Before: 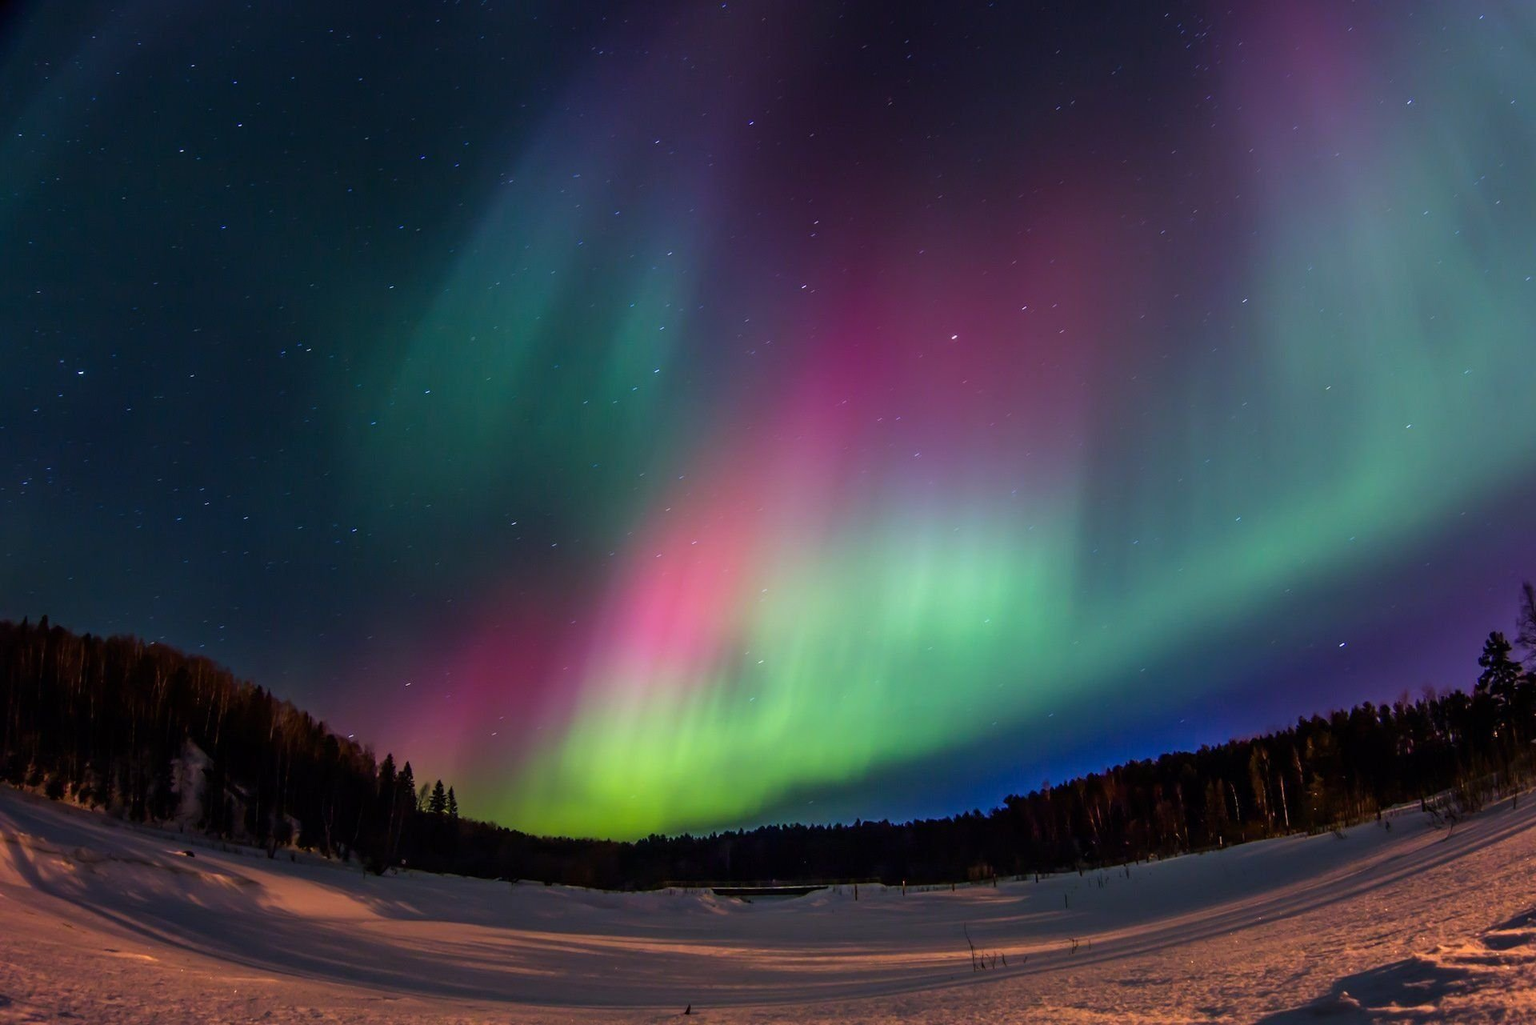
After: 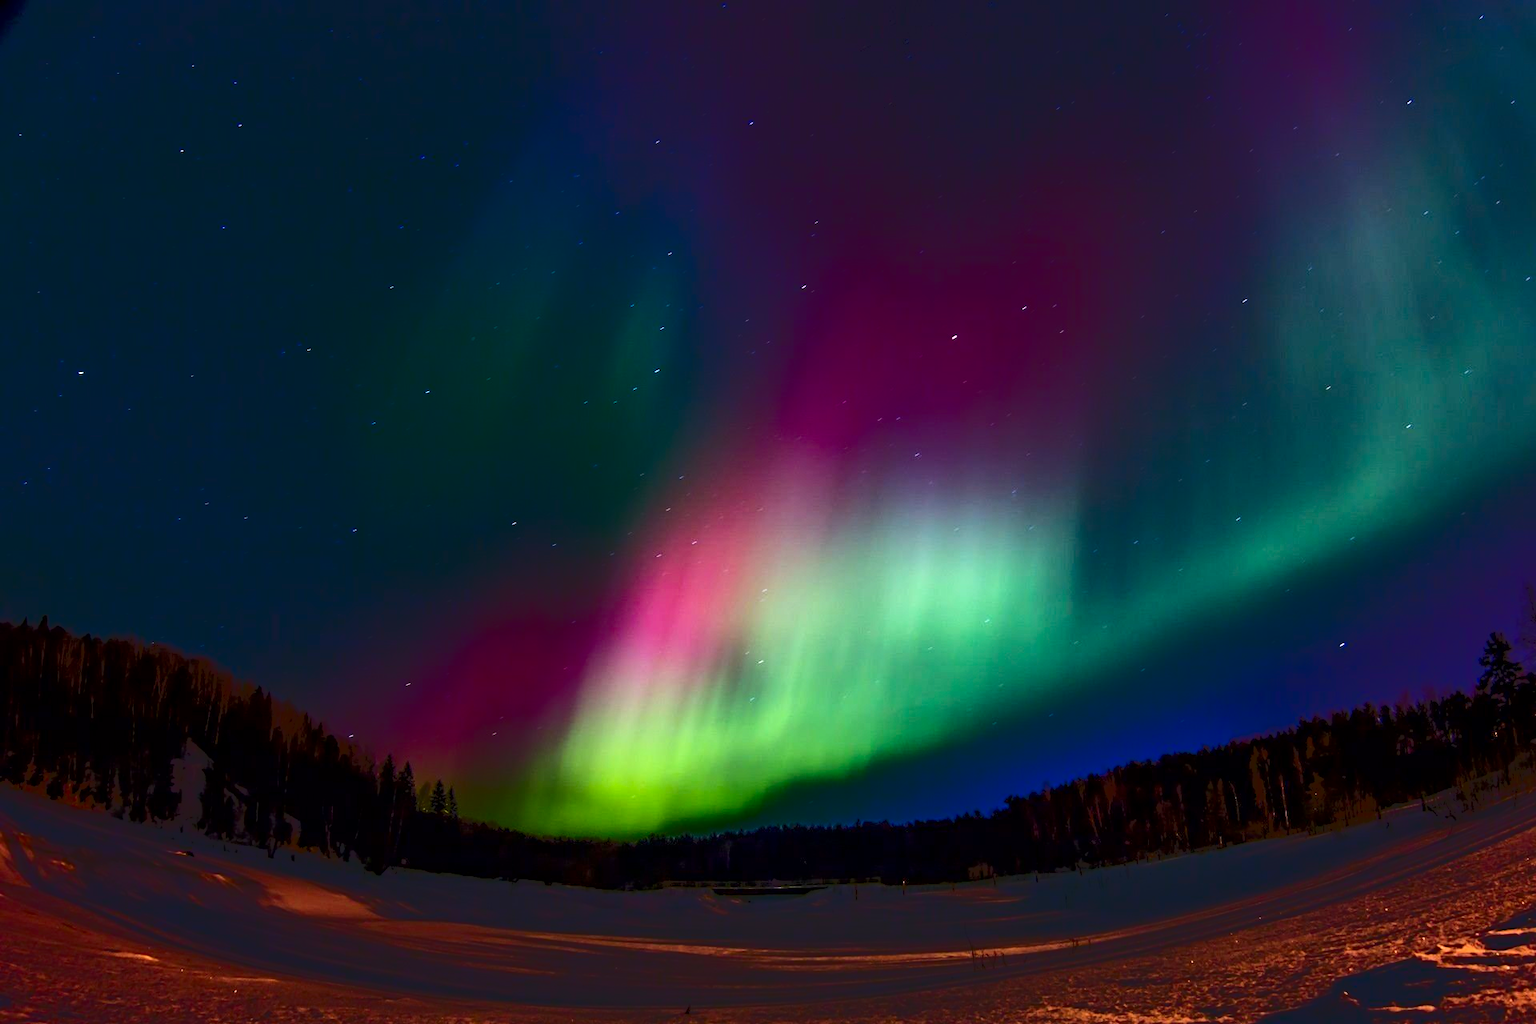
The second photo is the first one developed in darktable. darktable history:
tone curve: curves: ch0 [(0, 0) (0.003, 0.09) (0.011, 0.095) (0.025, 0.097) (0.044, 0.108) (0.069, 0.117) (0.1, 0.129) (0.136, 0.151) (0.177, 0.185) (0.224, 0.229) (0.277, 0.299) (0.335, 0.379) (0.399, 0.469) (0.468, 0.55) (0.543, 0.629) (0.623, 0.702) (0.709, 0.775) (0.801, 0.85) (0.898, 0.91) (1, 1)], color space Lab, independent channels, preserve colors none
contrast brightness saturation: contrast 0.086, brightness -0.598, saturation 0.171
exposure: black level correction 0.001, exposure 0.499 EV, compensate highlight preservation false
